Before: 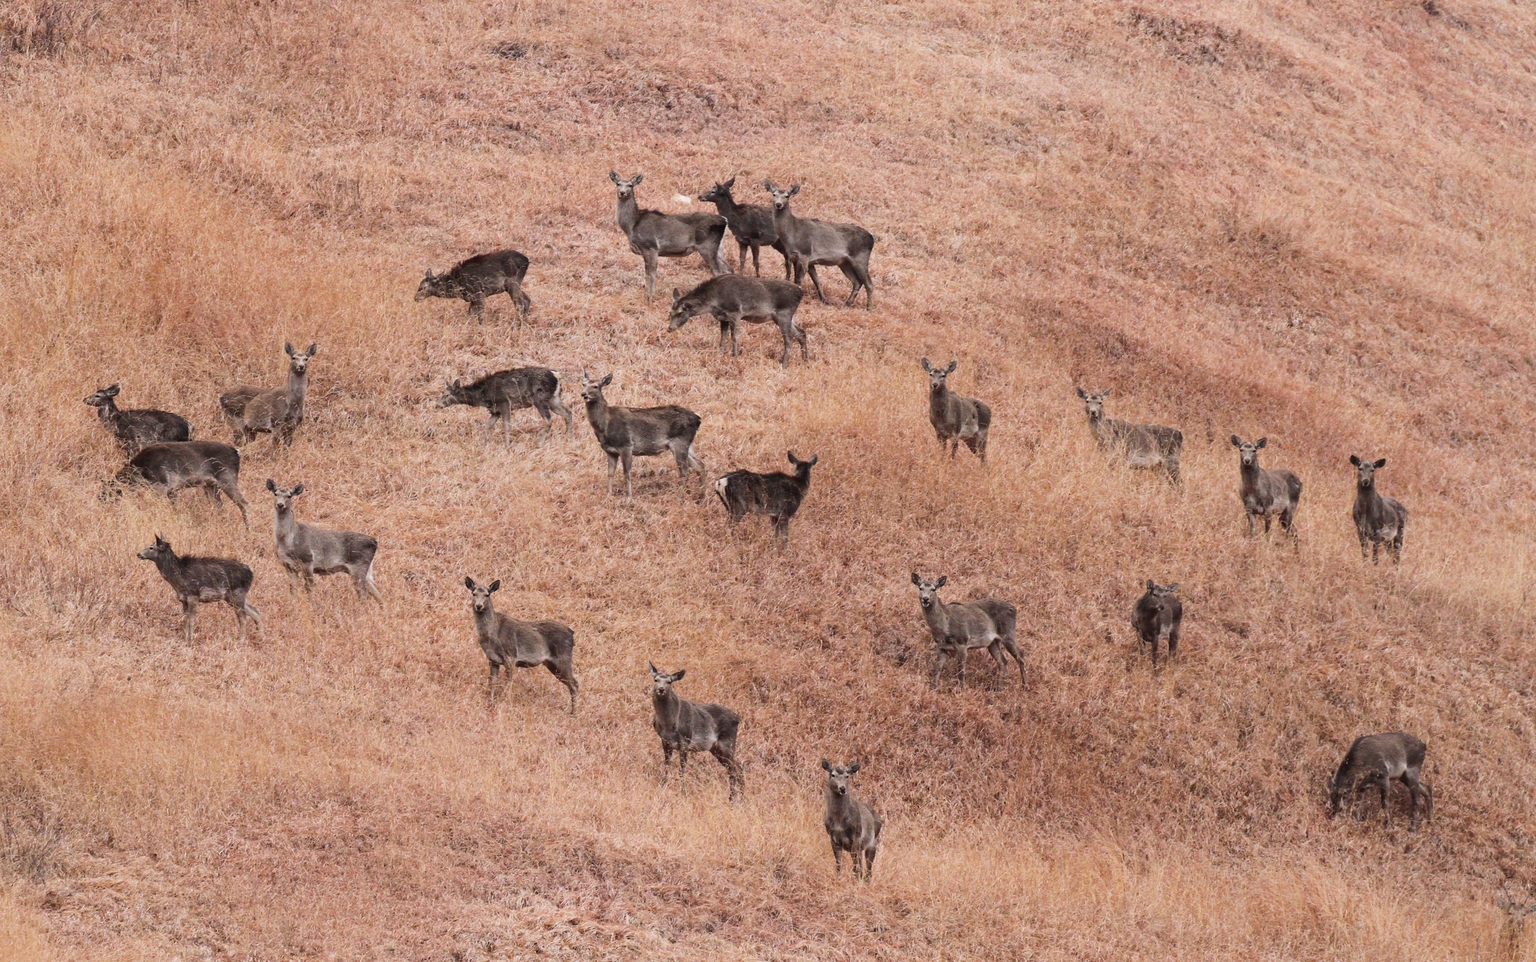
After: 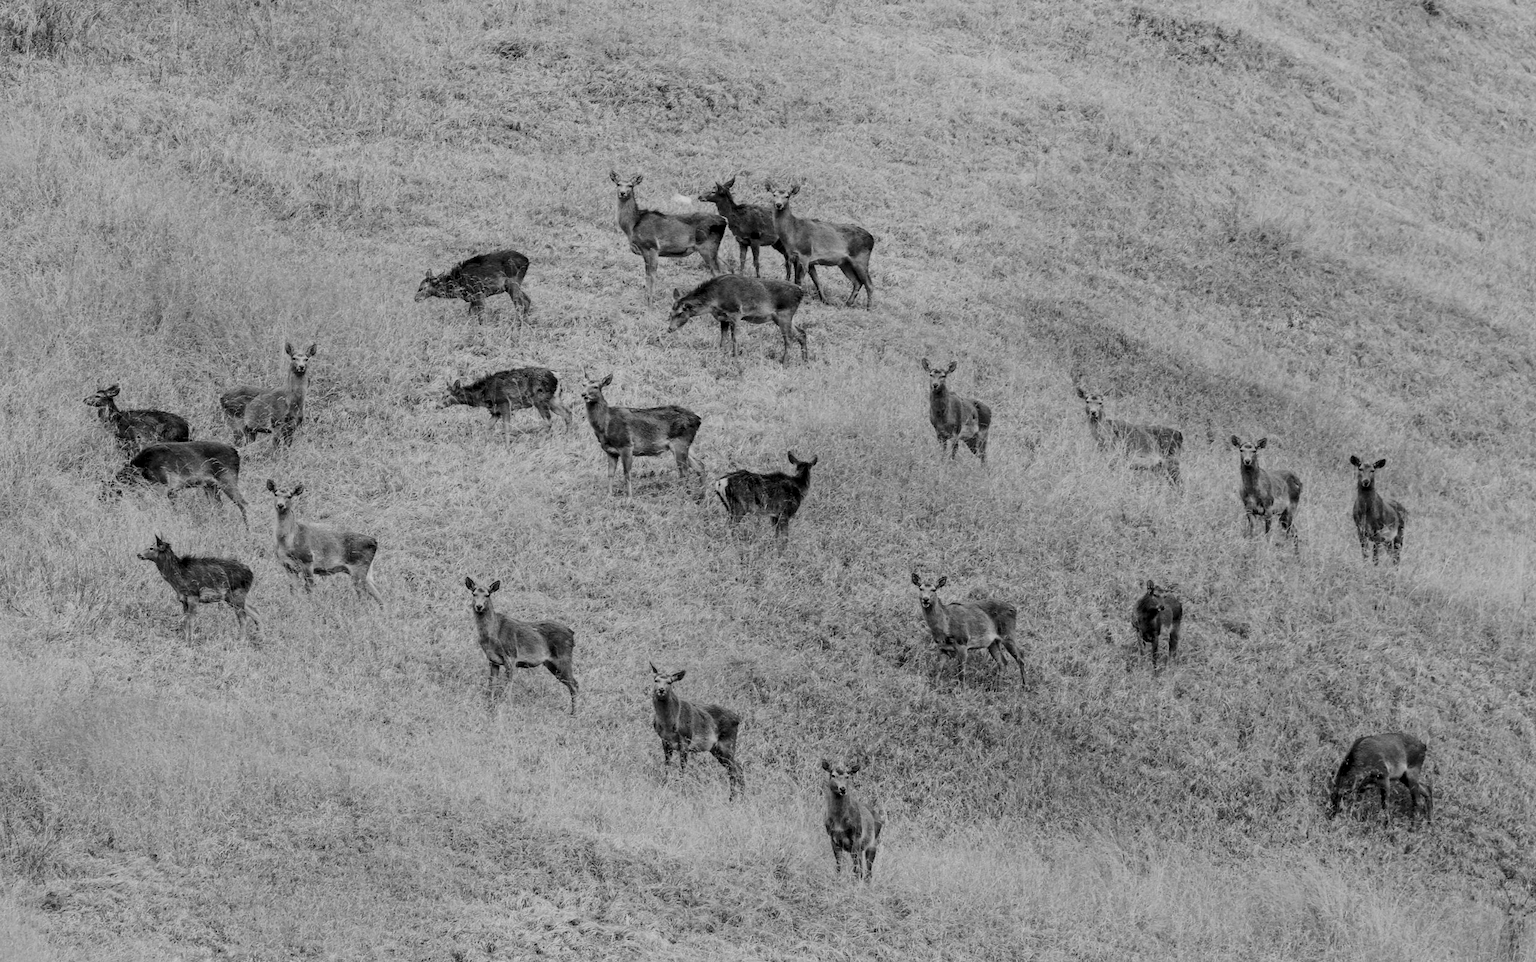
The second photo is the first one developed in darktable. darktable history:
monochrome: size 1
local contrast: on, module defaults
filmic rgb: black relative exposure -7.65 EV, white relative exposure 4.56 EV, hardness 3.61
